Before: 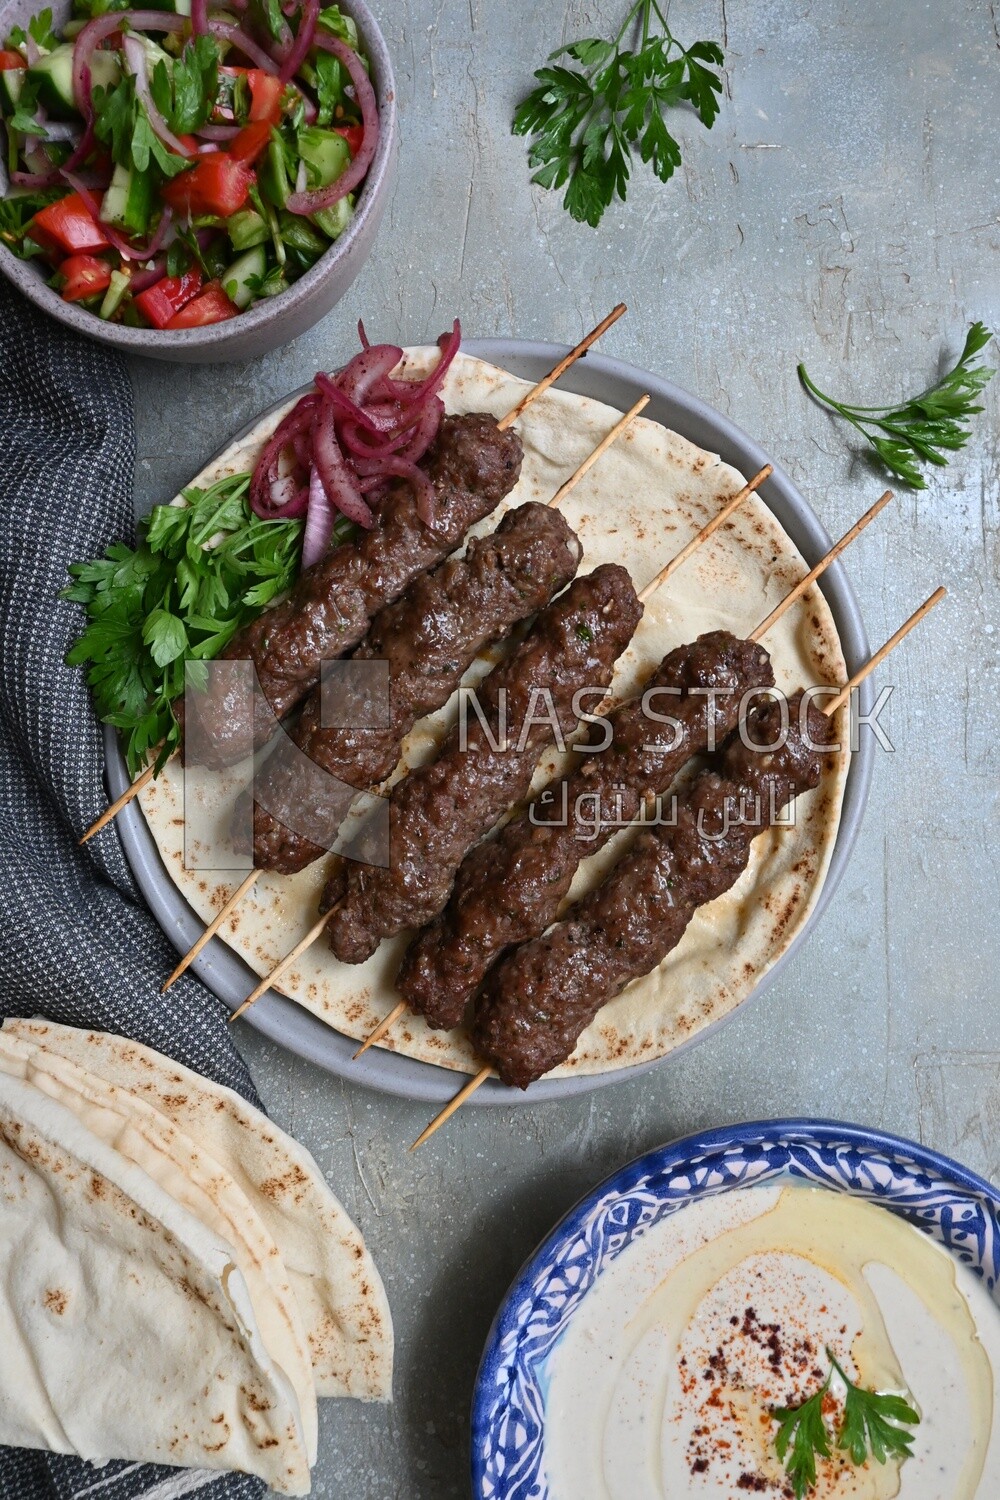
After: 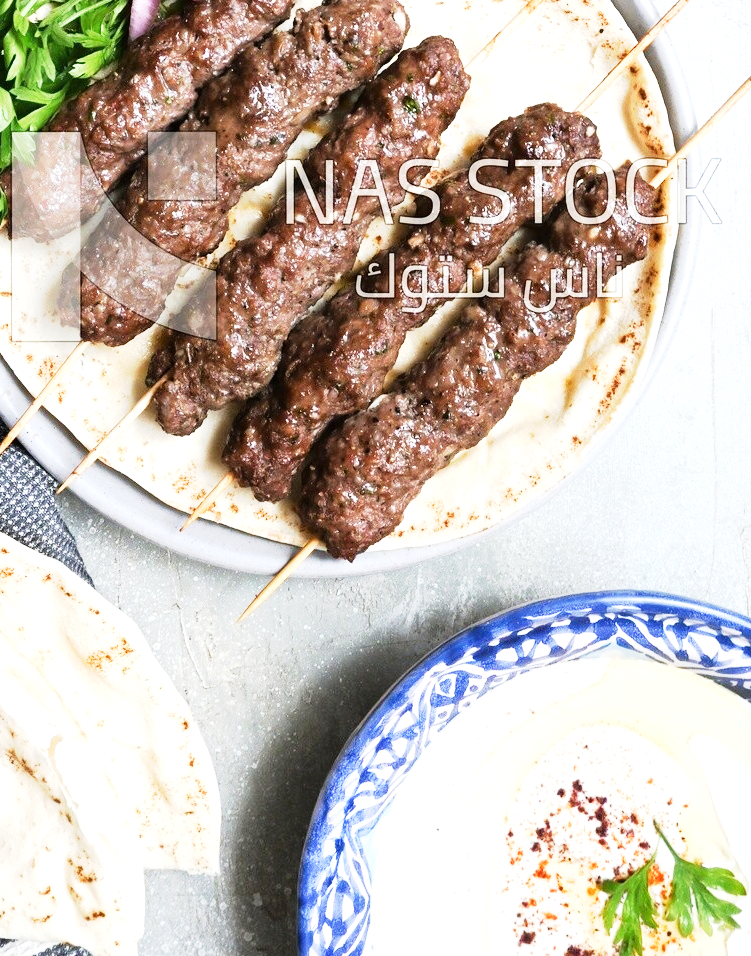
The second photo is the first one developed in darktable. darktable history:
exposure: black level correction 0, exposure 0.691 EV, compensate exposure bias true, compensate highlight preservation false
tone equalizer: -8 EV -1.08 EV, -7 EV -1 EV, -6 EV -0.857 EV, -5 EV -0.604 EV, -3 EV 0.575 EV, -2 EV 0.889 EV, -1 EV 0.991 EV, +0 EV 1.07 EV
base curve: curves: ch0 [(0, 0) (0.088, 0.125) (0.176, 0.251) (0.354, 0.501) (0.613, 0.749) (1, 0.877)], preserve colors none
crop and rotate: left 17.382%, top 35.256%, right 7.491%, bottom 0.957%
